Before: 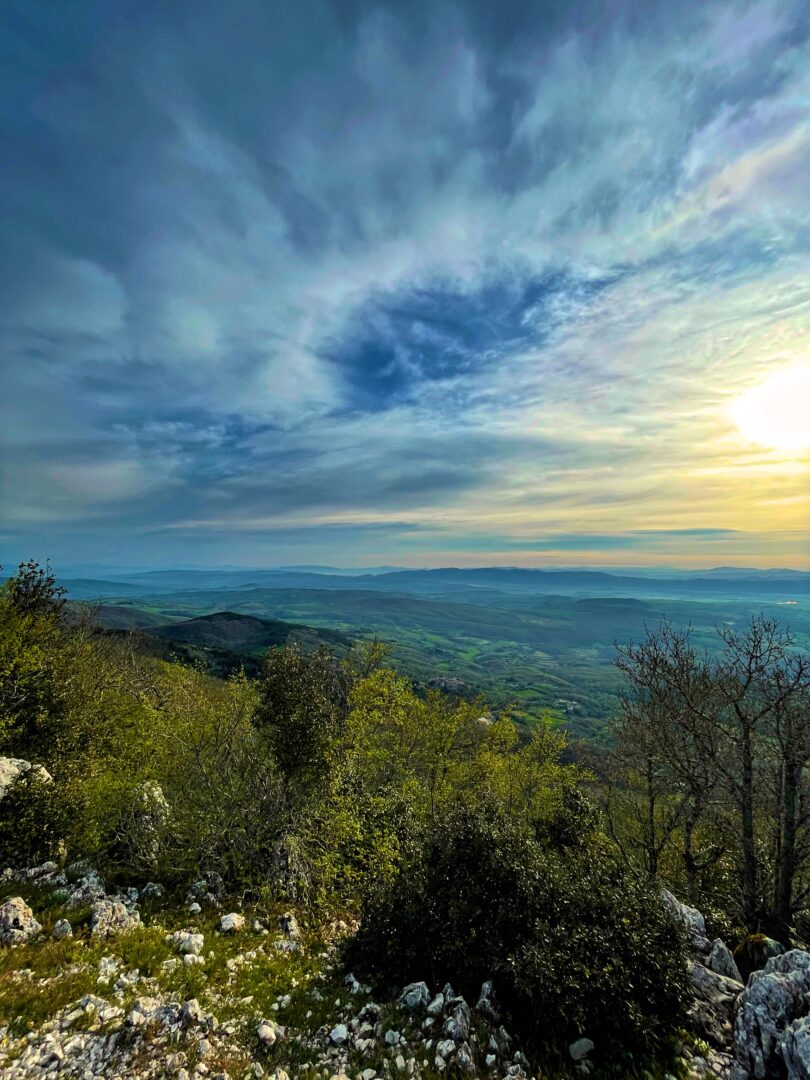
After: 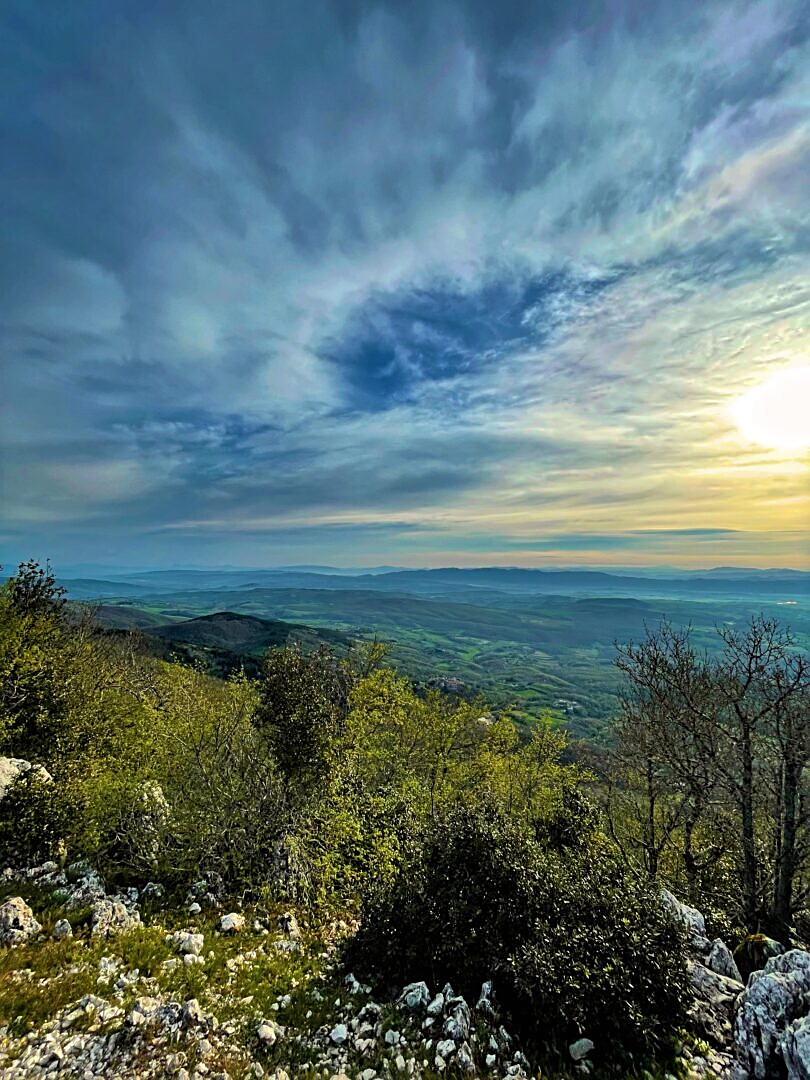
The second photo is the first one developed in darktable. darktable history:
shadows and highlights: white point adjustment 0.039, highlights color adjustment 0.657%, soften with gaussian
sharpen: on, module defaults
